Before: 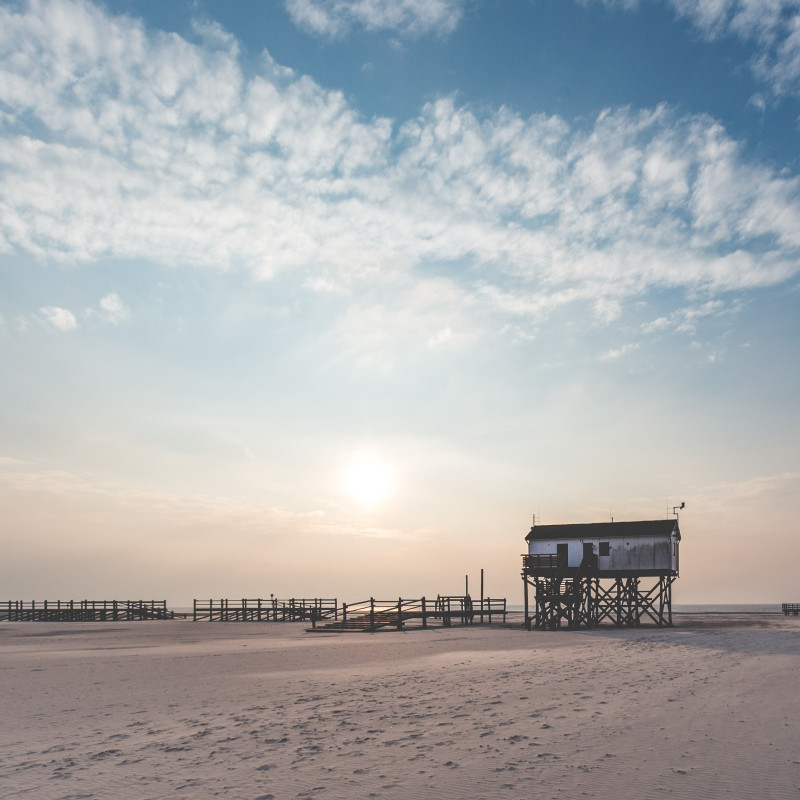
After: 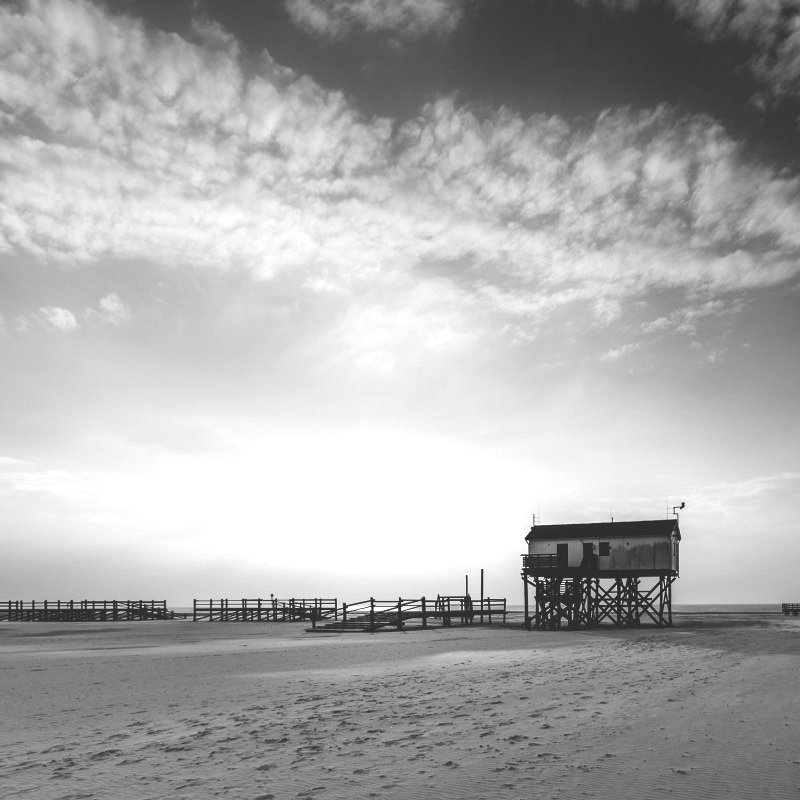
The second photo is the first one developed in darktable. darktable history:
white balance: red 1.042, blue 1.17
exposure: black level correction 0, exposure 1.1 EV, compensate exposure bias true, compensate highlight preservation false
color balance: lift [1.016, 0.983, 1, 1.017], gamma [0.78, 1.018, 1.043, 0.957], gain [0.786, 1.063, 0.937, 1.017], input saturation 118.26%, contrast 13.43%, contrast fulcrum 21.62%, output saturation 82.76%
monochrome: a 79.32, b 81.83, size 1.1
color balance rgb: shadows lift › chroma 3%, shadows lift › hue 280.8°, power › hue 330°, highlights gain › chroma 3%, highlights gain › hue 75.6°, global offset › luminance 0.7%, perceptual saturation grading › global saturation 20%, perceptual saturation grading › highlights -25%, perceptual saturation grading › shadows 50%, global vibrance 20.33%
